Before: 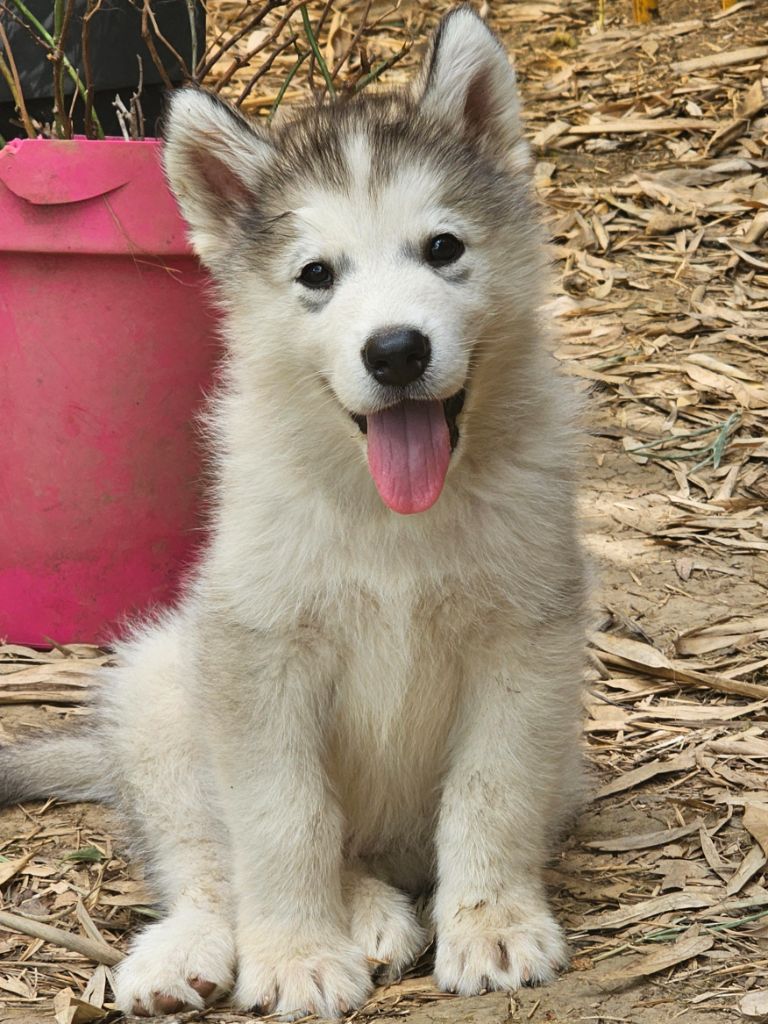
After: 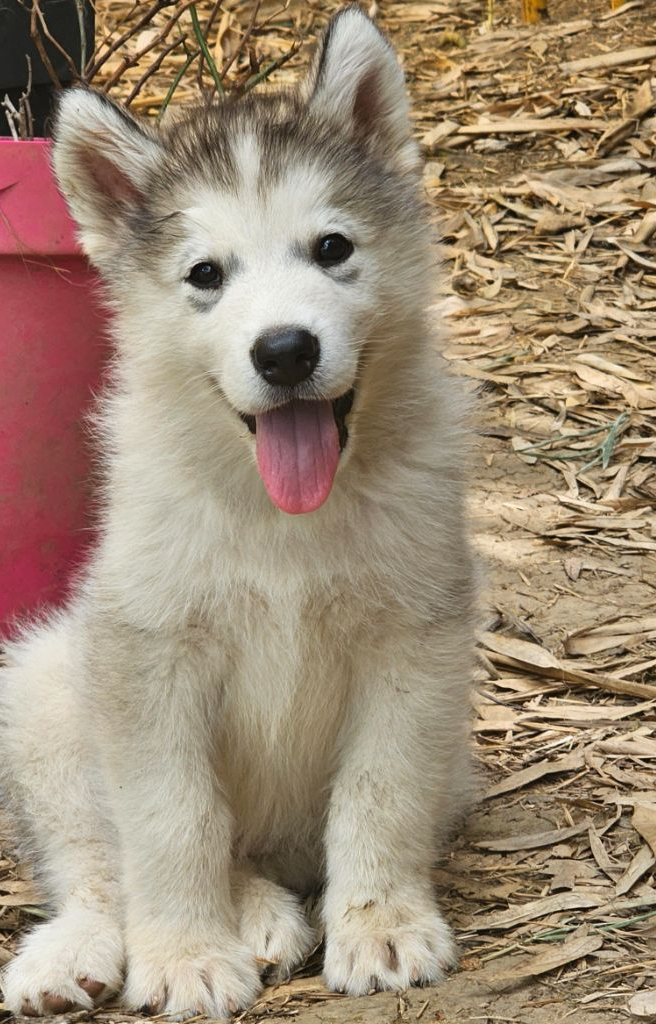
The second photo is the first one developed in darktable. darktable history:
crop and rotate: left 14.534%
